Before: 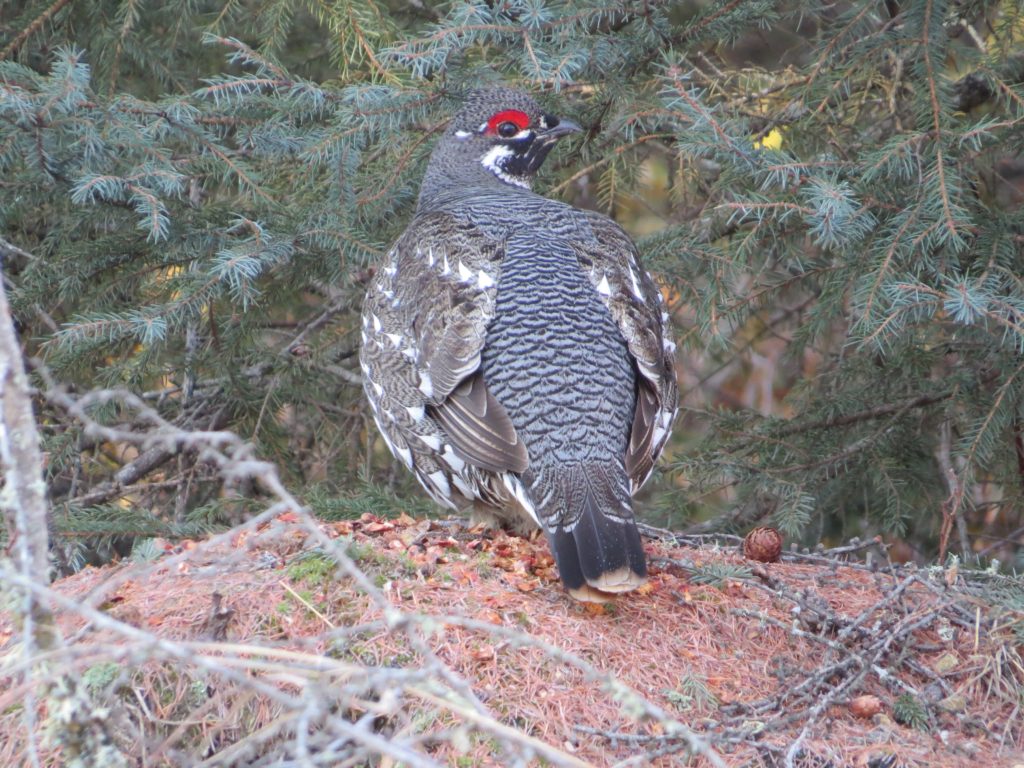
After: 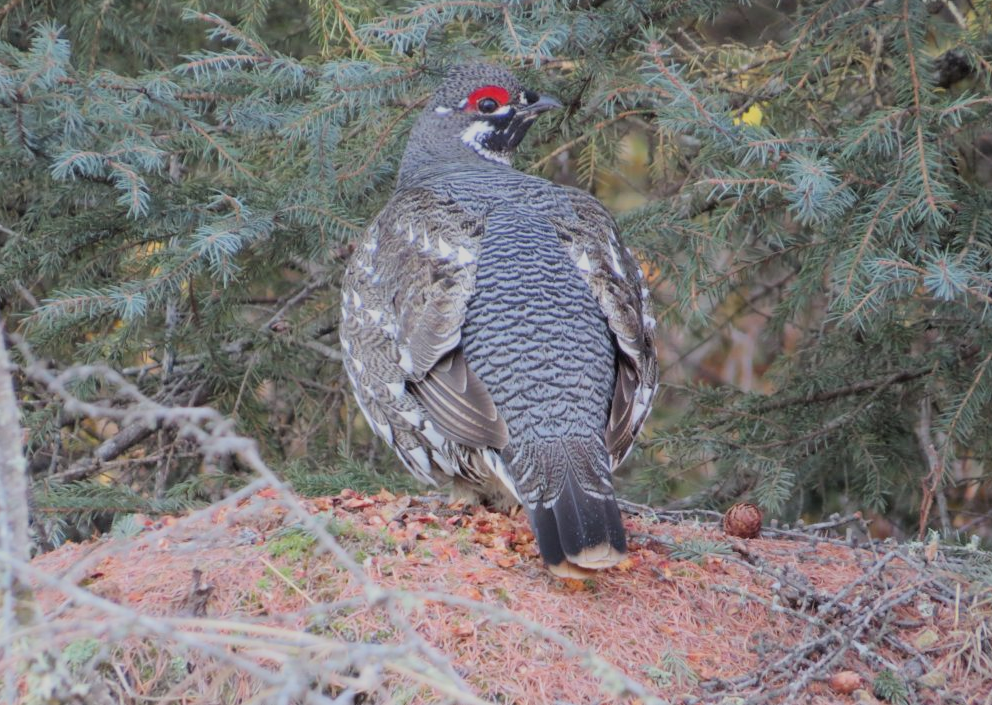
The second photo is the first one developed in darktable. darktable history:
crop: left 1.964%, top 3.251%, right 1.122%, bottom 4.933%
filmic rgb: black relative exposure -7.48 EV, white relative exposure 4.83 EV, hardness 3.4, color science v6 (2022)
